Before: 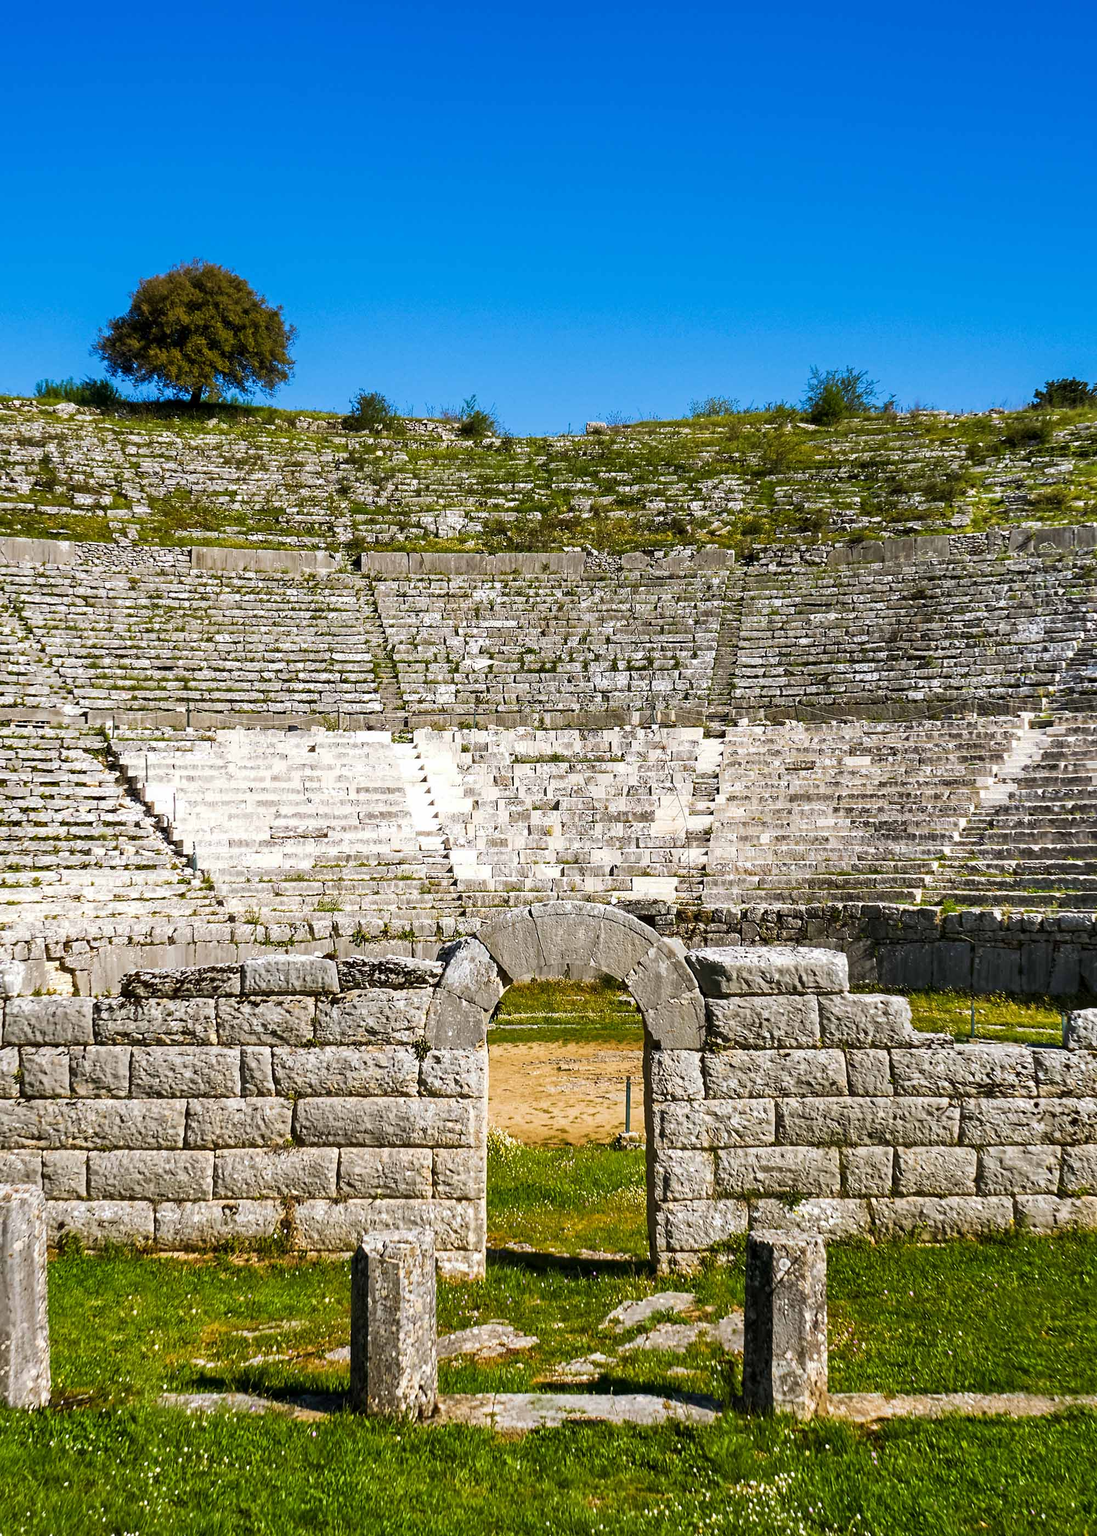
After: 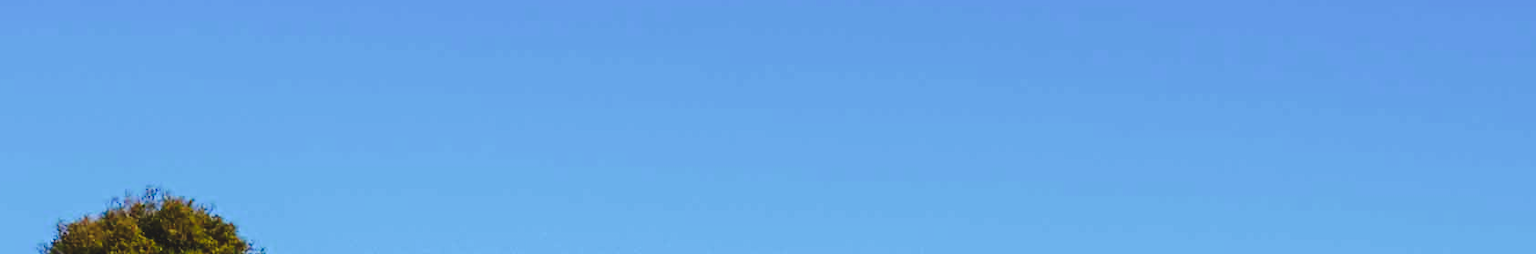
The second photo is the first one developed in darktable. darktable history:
crop and rotate: left 9.644%, top 9.491%, right 6.021%, bottom 80.509%
tone curve: curves: ch0 [(0, 0) (0.003, 0.096) (0.011, 0.097) (0.025, 0.096) (0.044, 0.099) (0.069, 0.109) (0.1, 0.129) (0.136, 0.149) (0.177, 0.176) (0.224, 0.22) (0.277, 0.288) (0.335, 0.385) (0.399, 0.49) (0.468, 0.581) (0.543, 0.661) (0.623, 0.729) (0.709, 0.79) (0.801, 0.849) (0.898, 0.912) (1, 1)], preserve colors none
